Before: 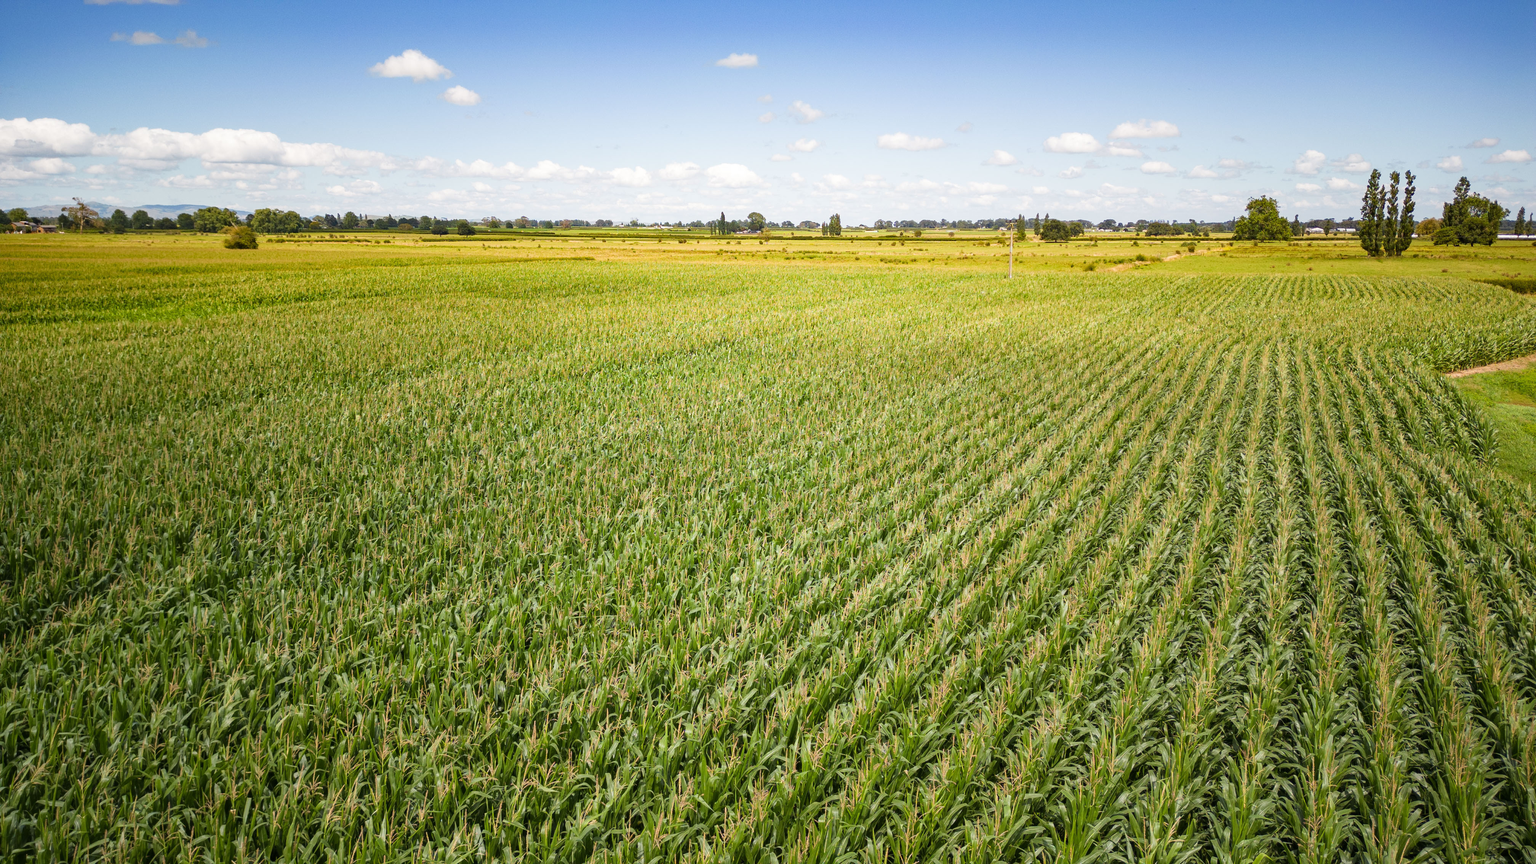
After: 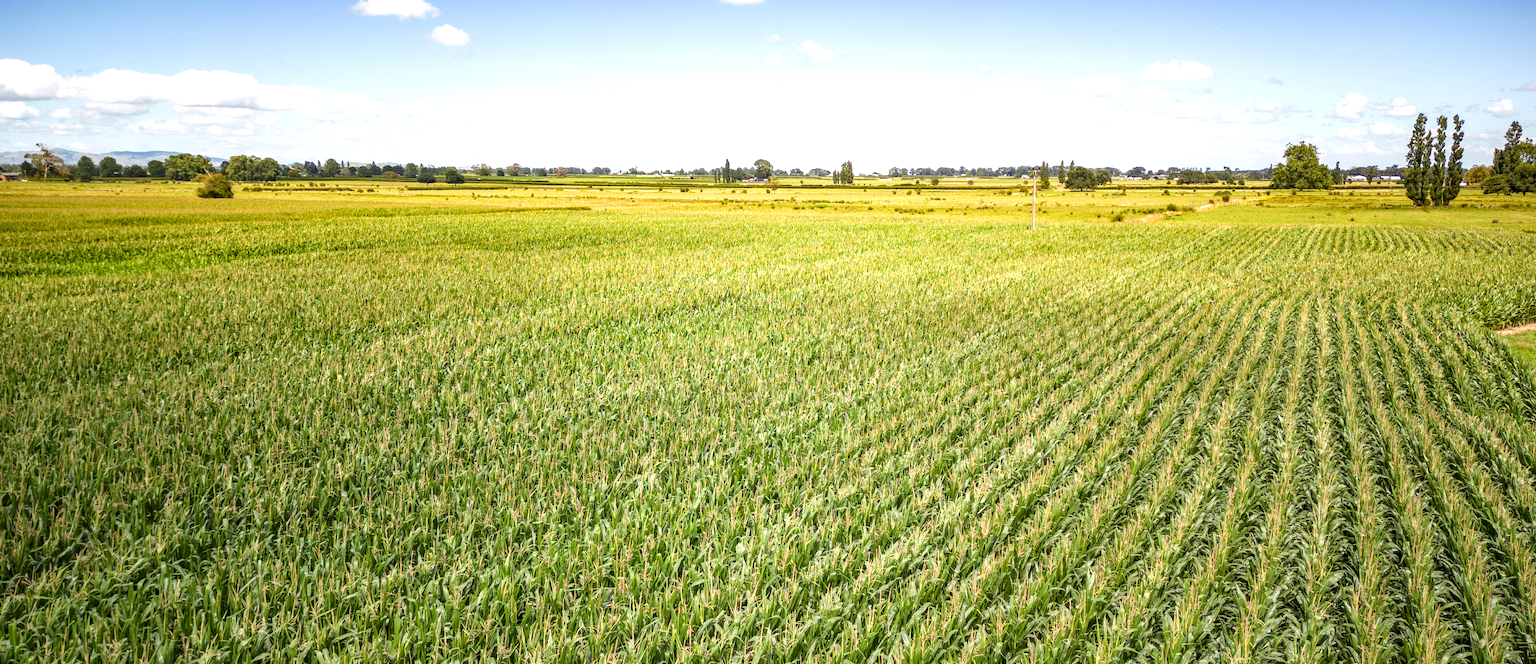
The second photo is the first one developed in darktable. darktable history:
tone equalizer: -8 EV -0.378 EV, -7 EV -0.389 EV, -6 EV -0.335 EV, -5 EV -0.252 EV, -3 EV 0.221 EV, -2 EV 0.318 EV, -1 EV 0.372 EV, +0 EV 0.4 EV, smoothing diameter 24.84%, edges refinement/feathering 7.76, preserve details guided filter
crop: left 2.538%, top 7.299%, right 3.403%, bottom 20.313%
local contrast: detail 130%
